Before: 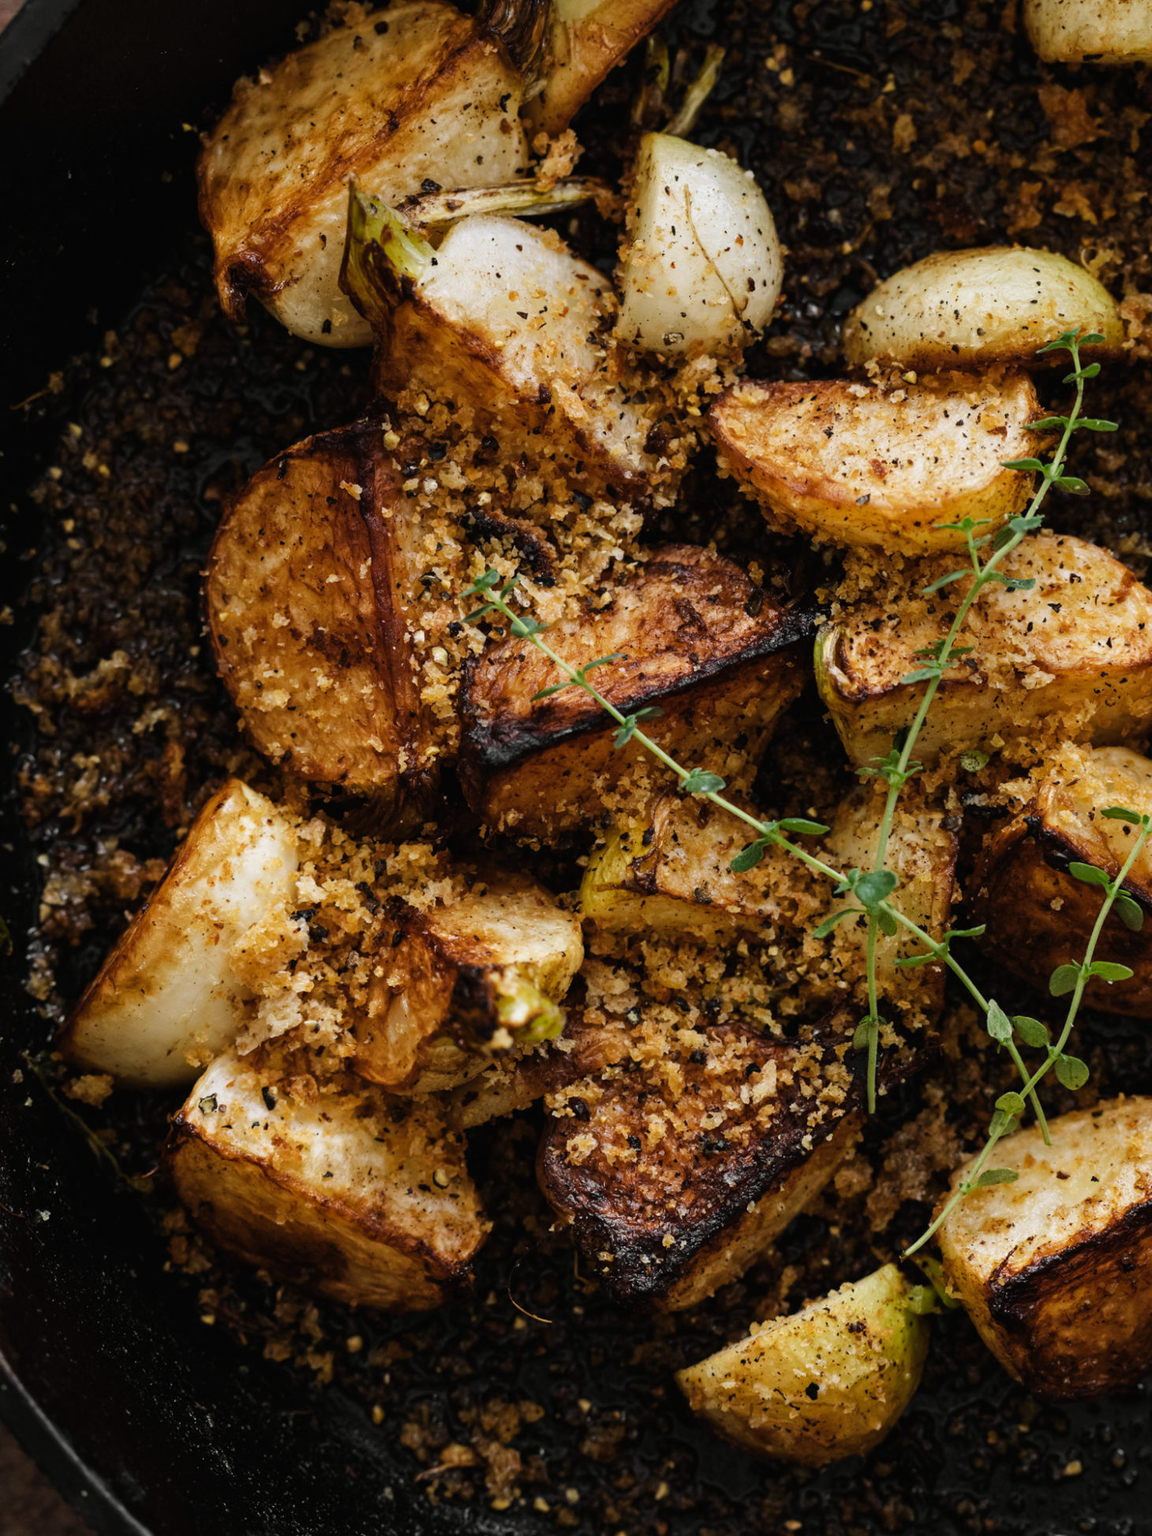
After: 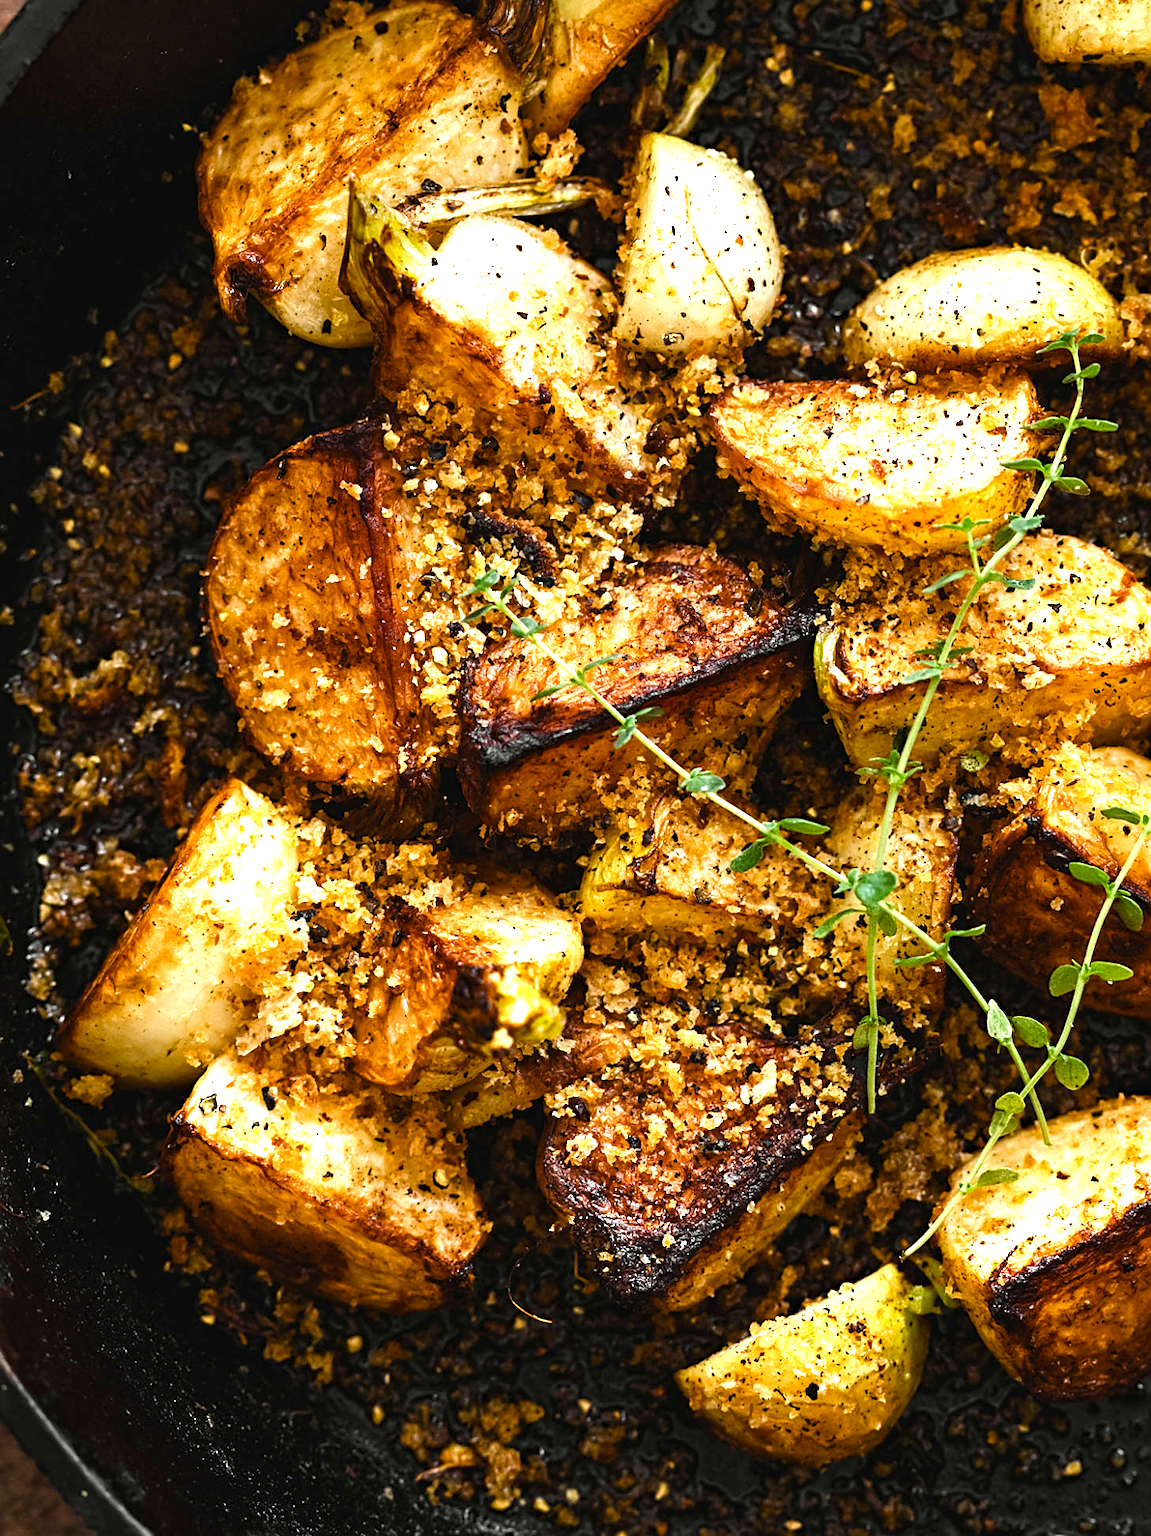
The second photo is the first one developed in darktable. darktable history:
color balance rgb: linear chroma grading › global chroma 0.747%, perceptual saturation grading › global saturation 20%, perceptual saturation grading › highlights -24.744%, perceptual saturation grading › shadows 25.163%, perceptual brilliance grading › global brilliance 11.158%
haze removal: compatibility mode true, adaptive false
exposure: black level correction 0, exposure 0.95 EV, compensate highlight preservation false
sharpen: on, module defaults
